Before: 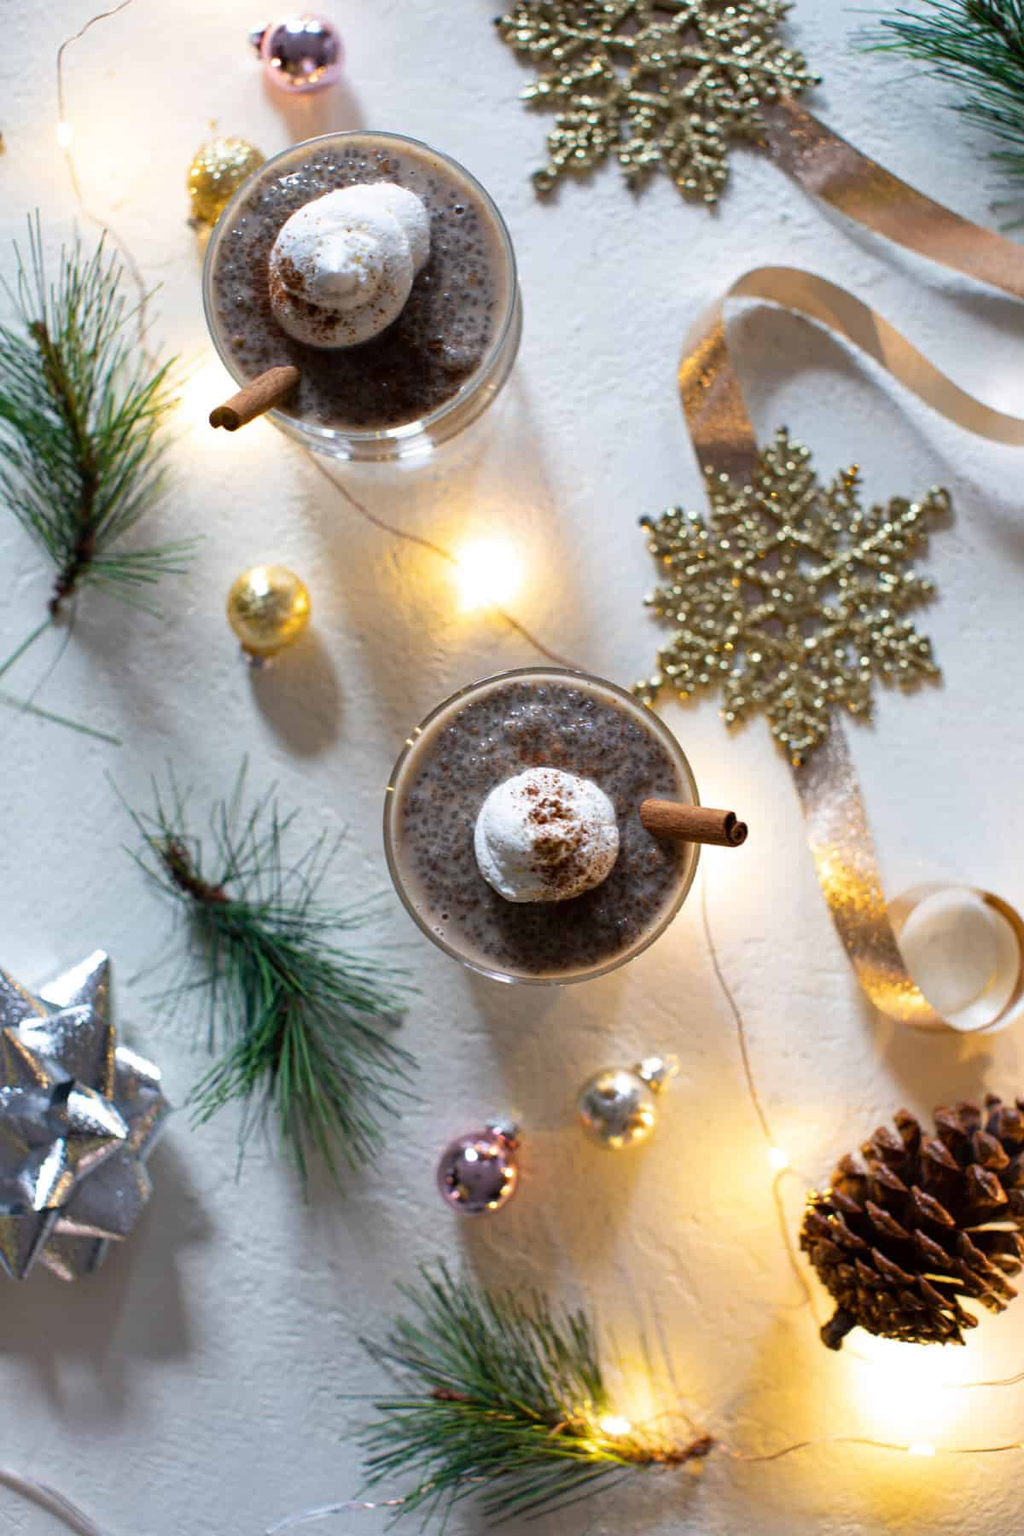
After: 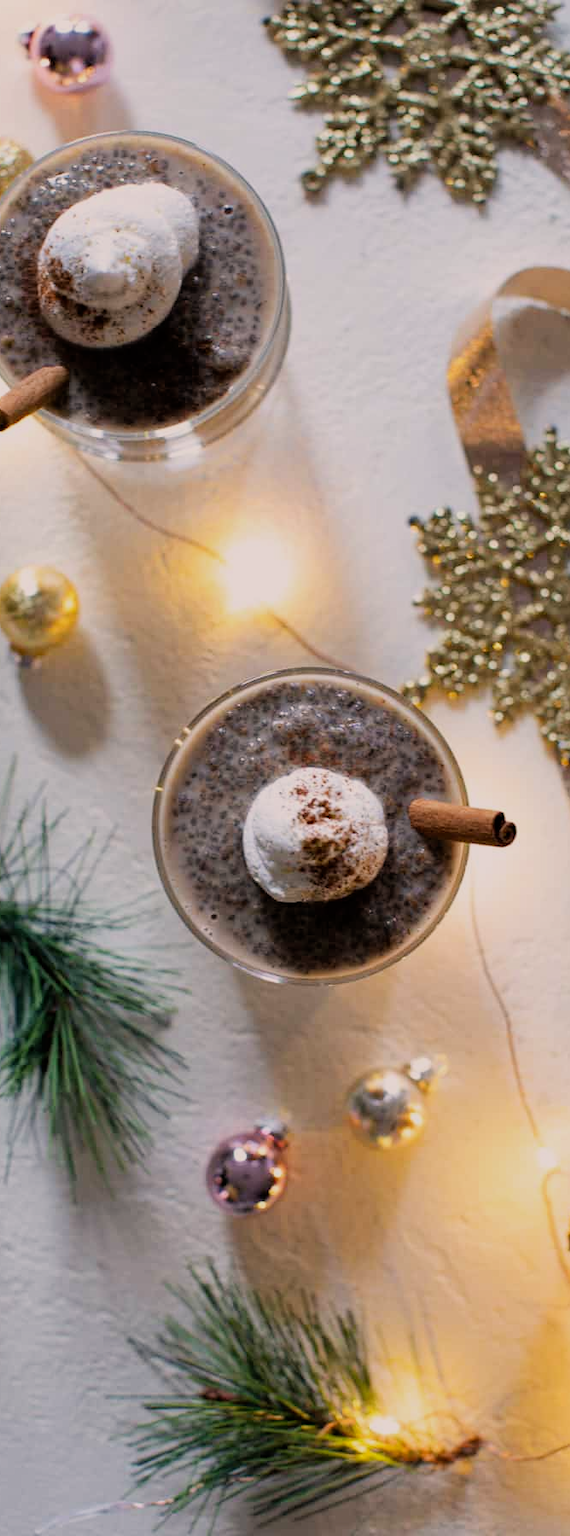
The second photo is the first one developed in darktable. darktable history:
color correction: highlights a* 5.72, highlights b* 4.87
crop and rotate: left 22.62%, right 21.568%
filmic rgb: black relative exposure -7.84 EV, white relative exposure 4.25 EV, hardness 3.89
